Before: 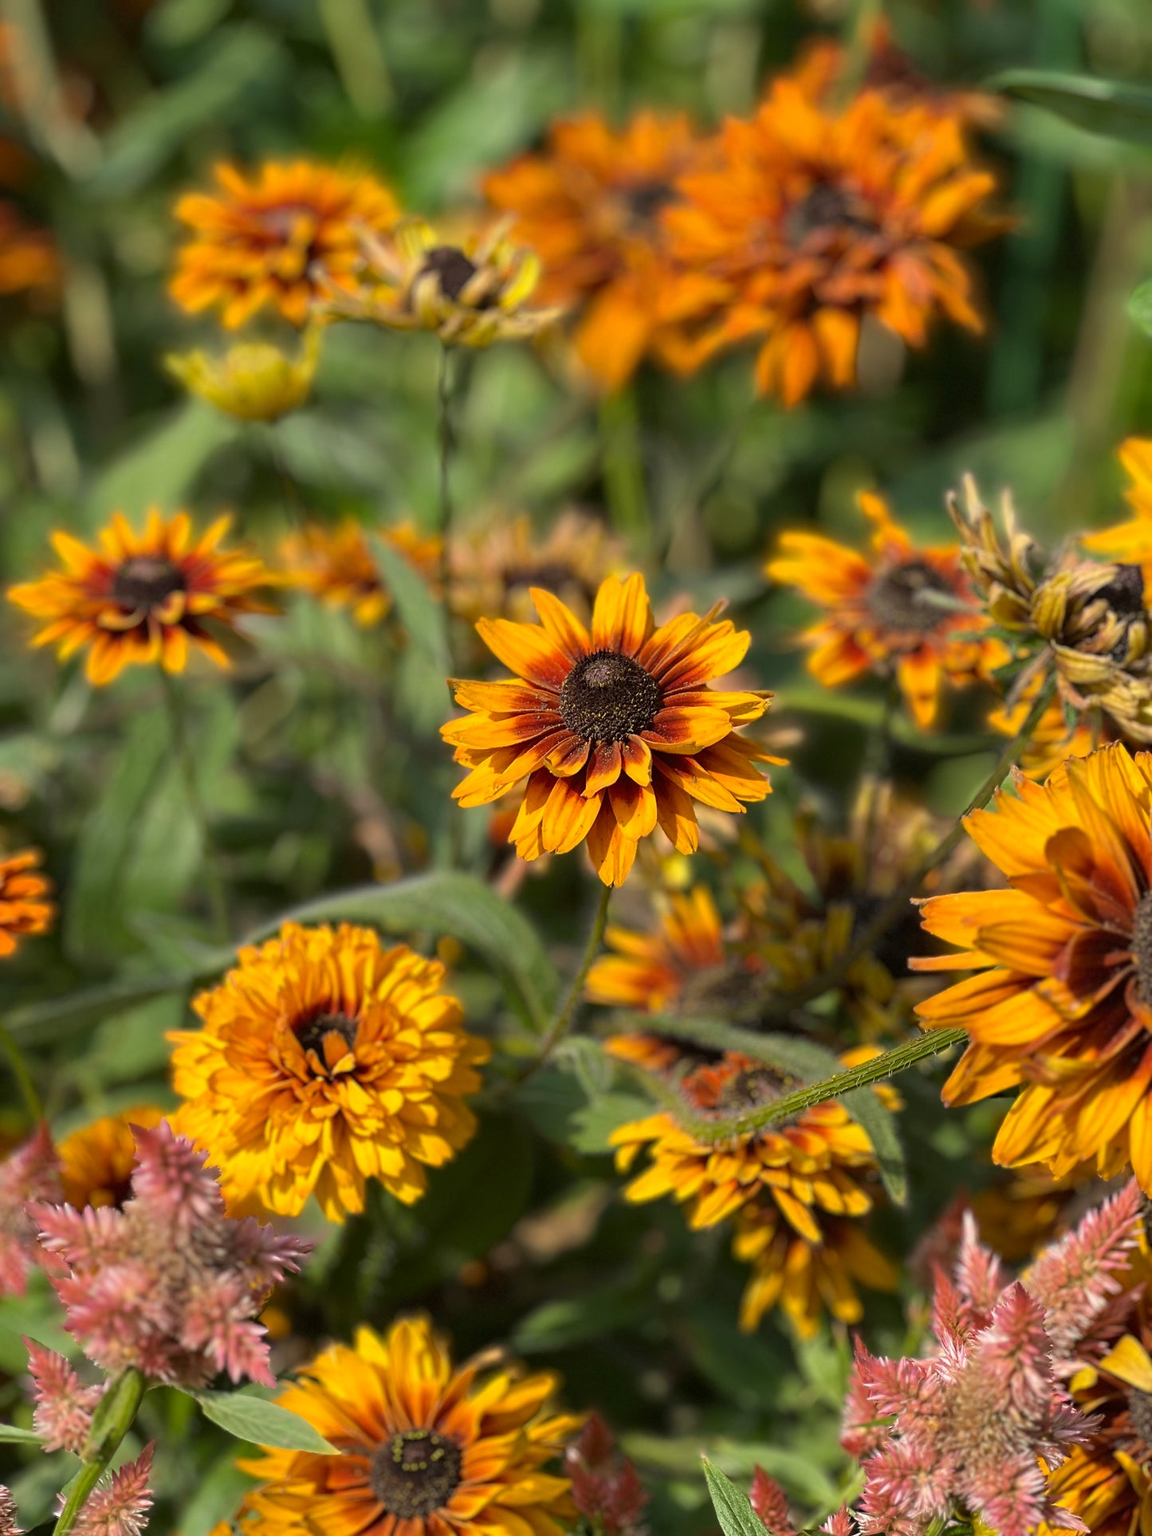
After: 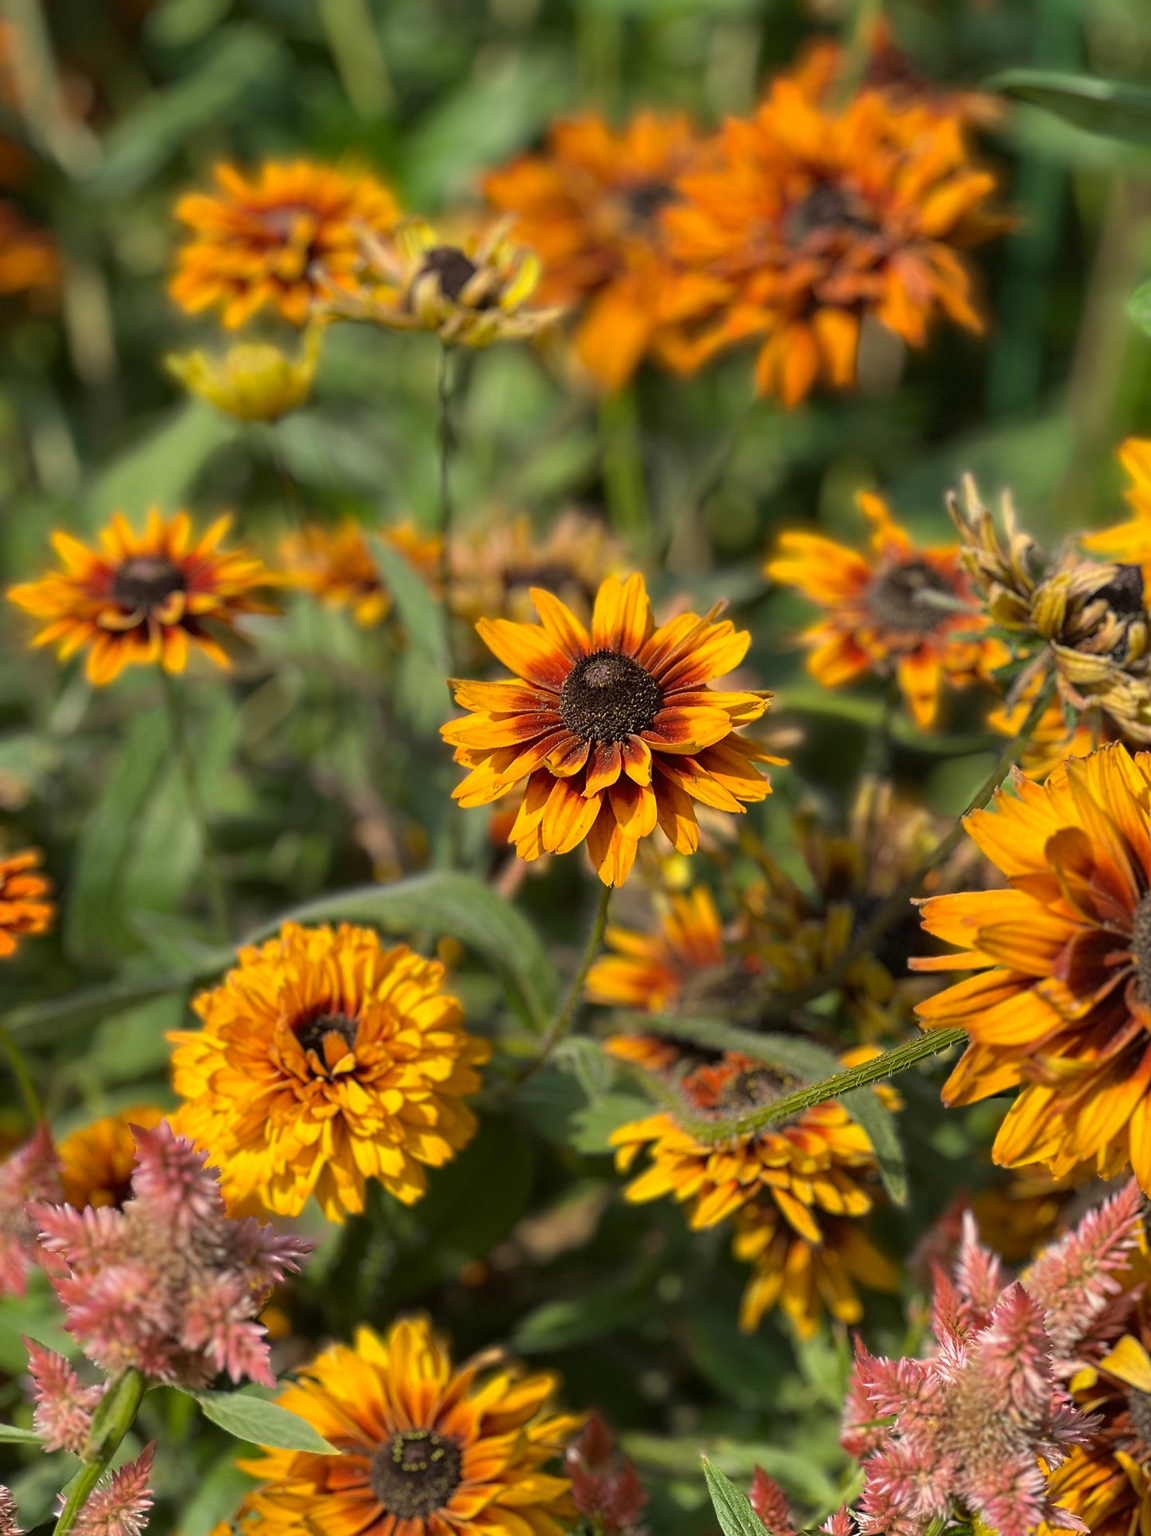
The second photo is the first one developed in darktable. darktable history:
color correction: highlights a* -0.137, highlights b* 0.137
